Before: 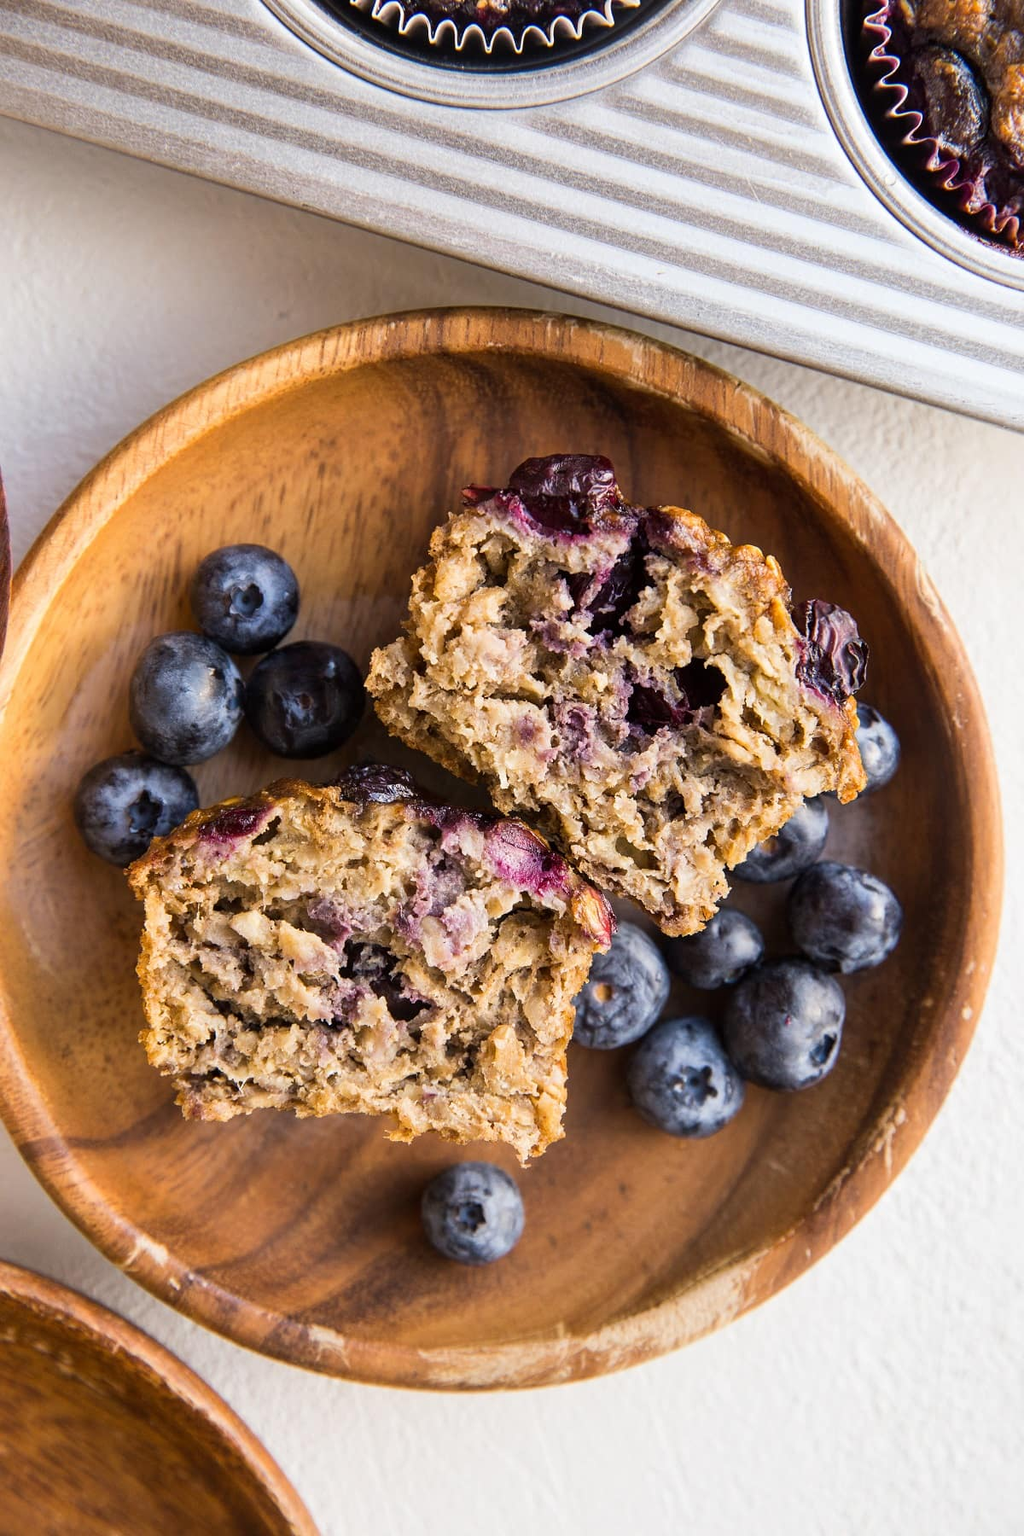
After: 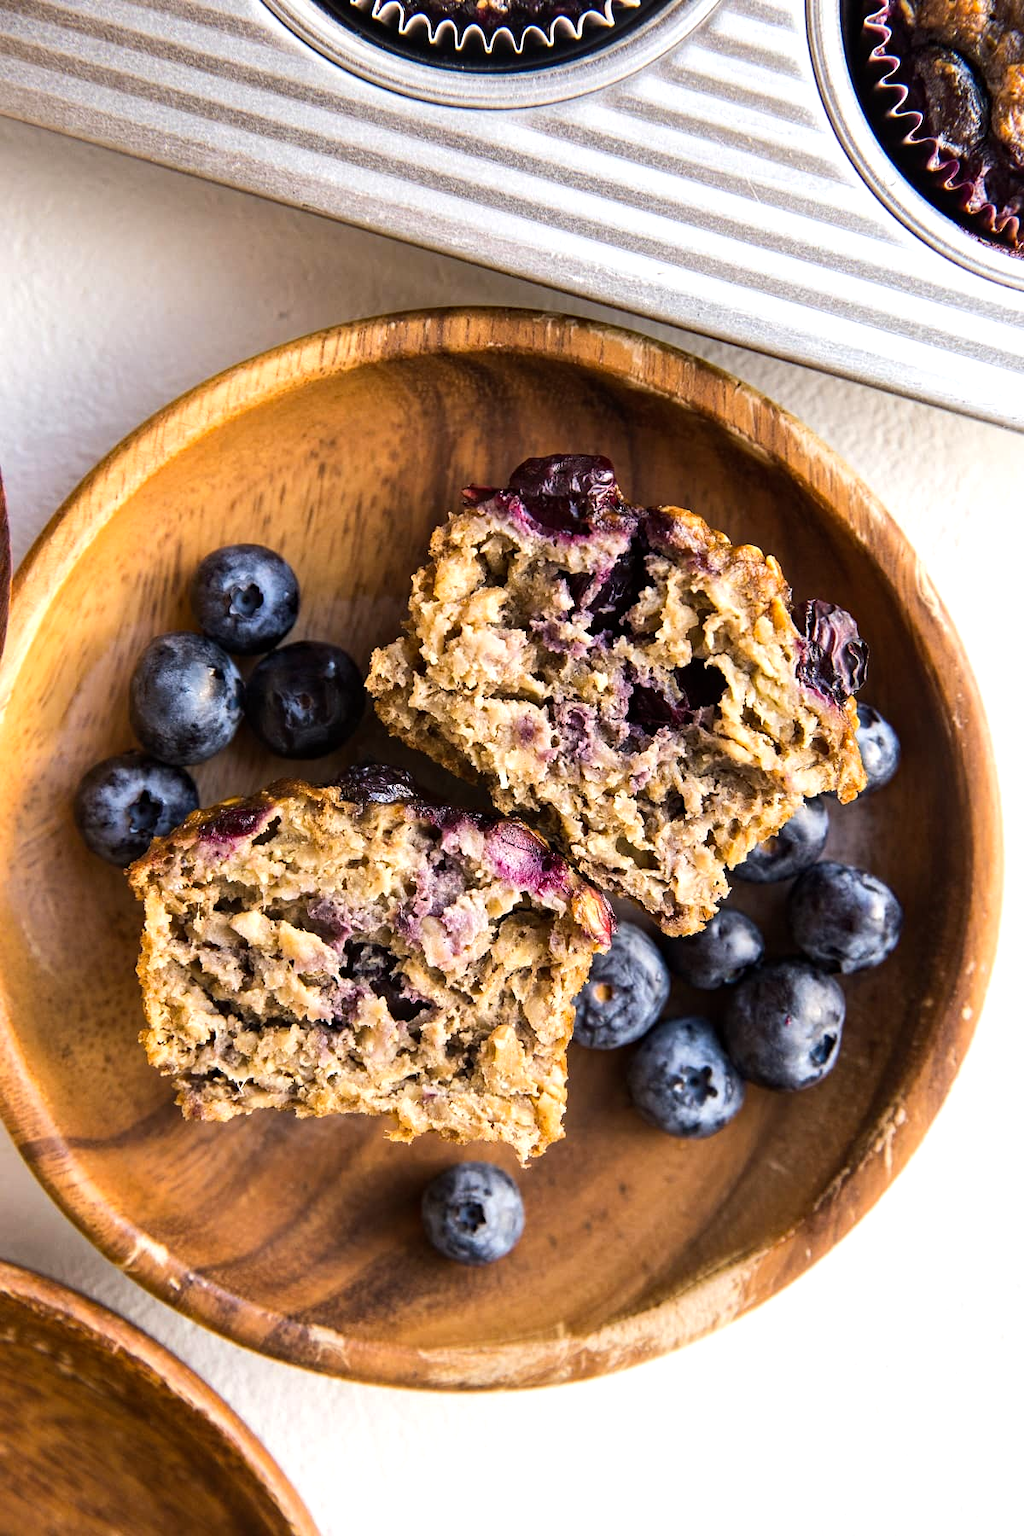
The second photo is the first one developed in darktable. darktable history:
exposure: compensate highlight preservation false
tone equalizer: -8 EV -0.417 EV, -7 EV -0.389 EV, -6 EV -0.333 EV, -5 EV -0.222 EV, -3 EV 0.222 EV, -2 EV 0.333 EV, -1 EV 0.389 EV, +0 EV 0.417 EV, edges refinement/feathering 500, mask exposure compensation -1.57 EV, preserve details no
haze removal: compatibility mode true, adaptive false
